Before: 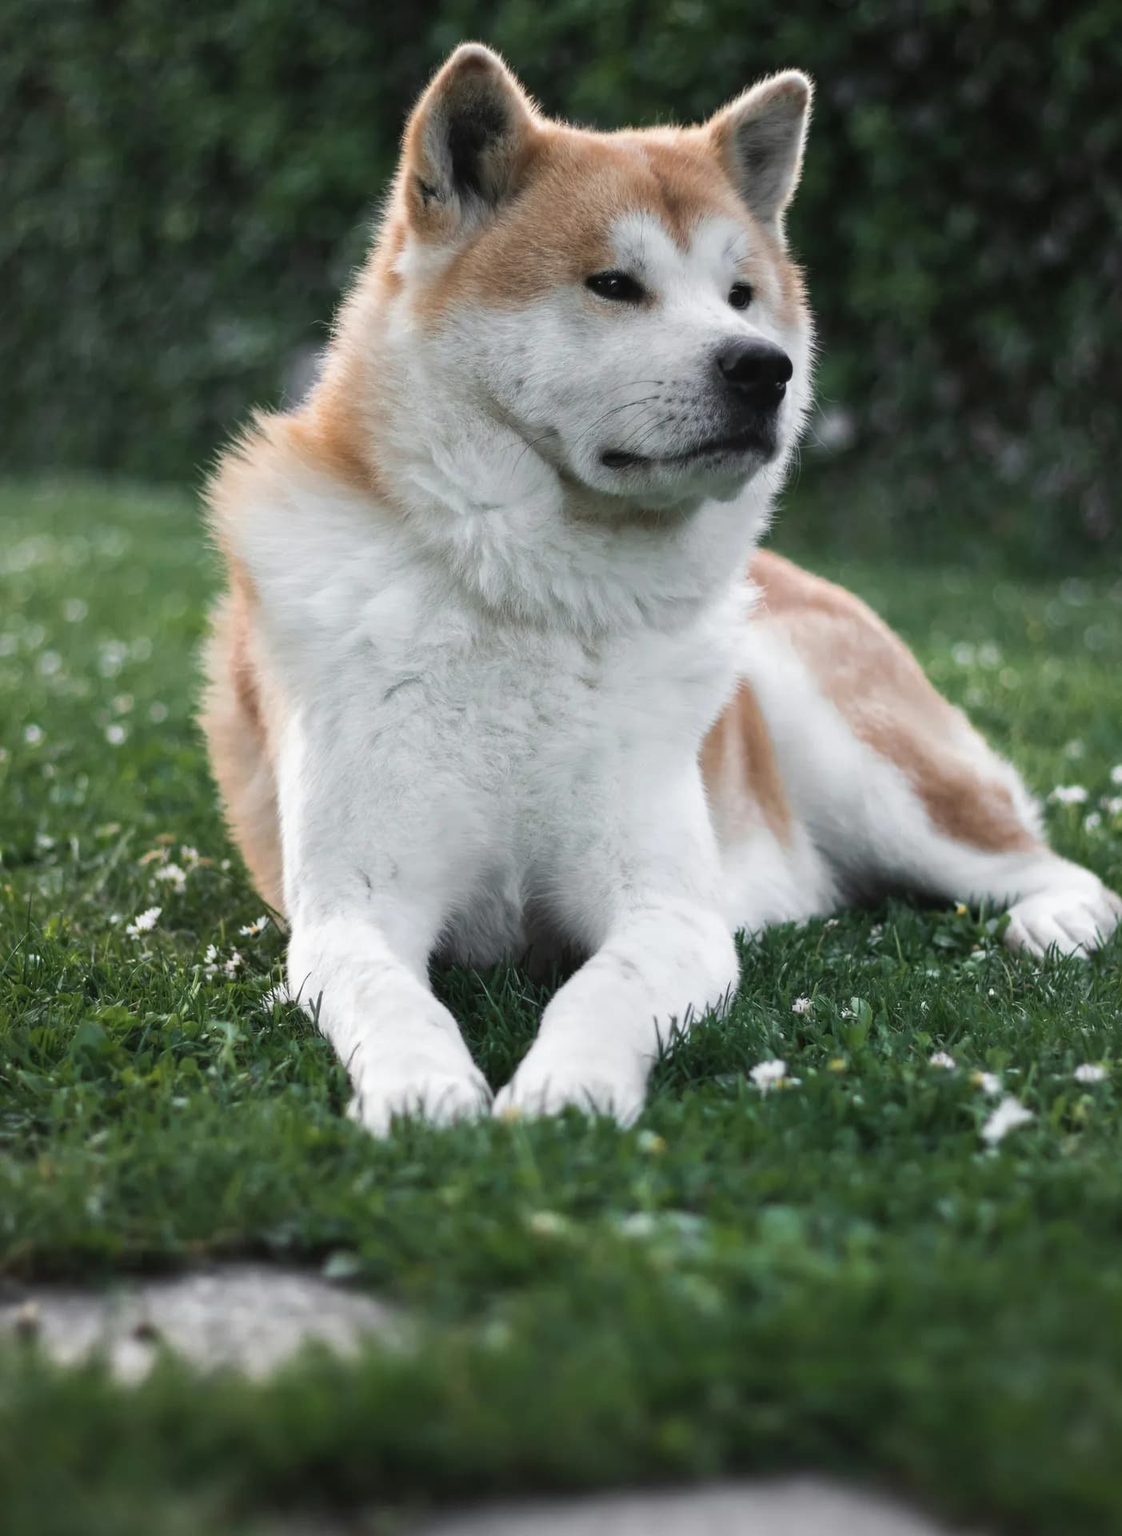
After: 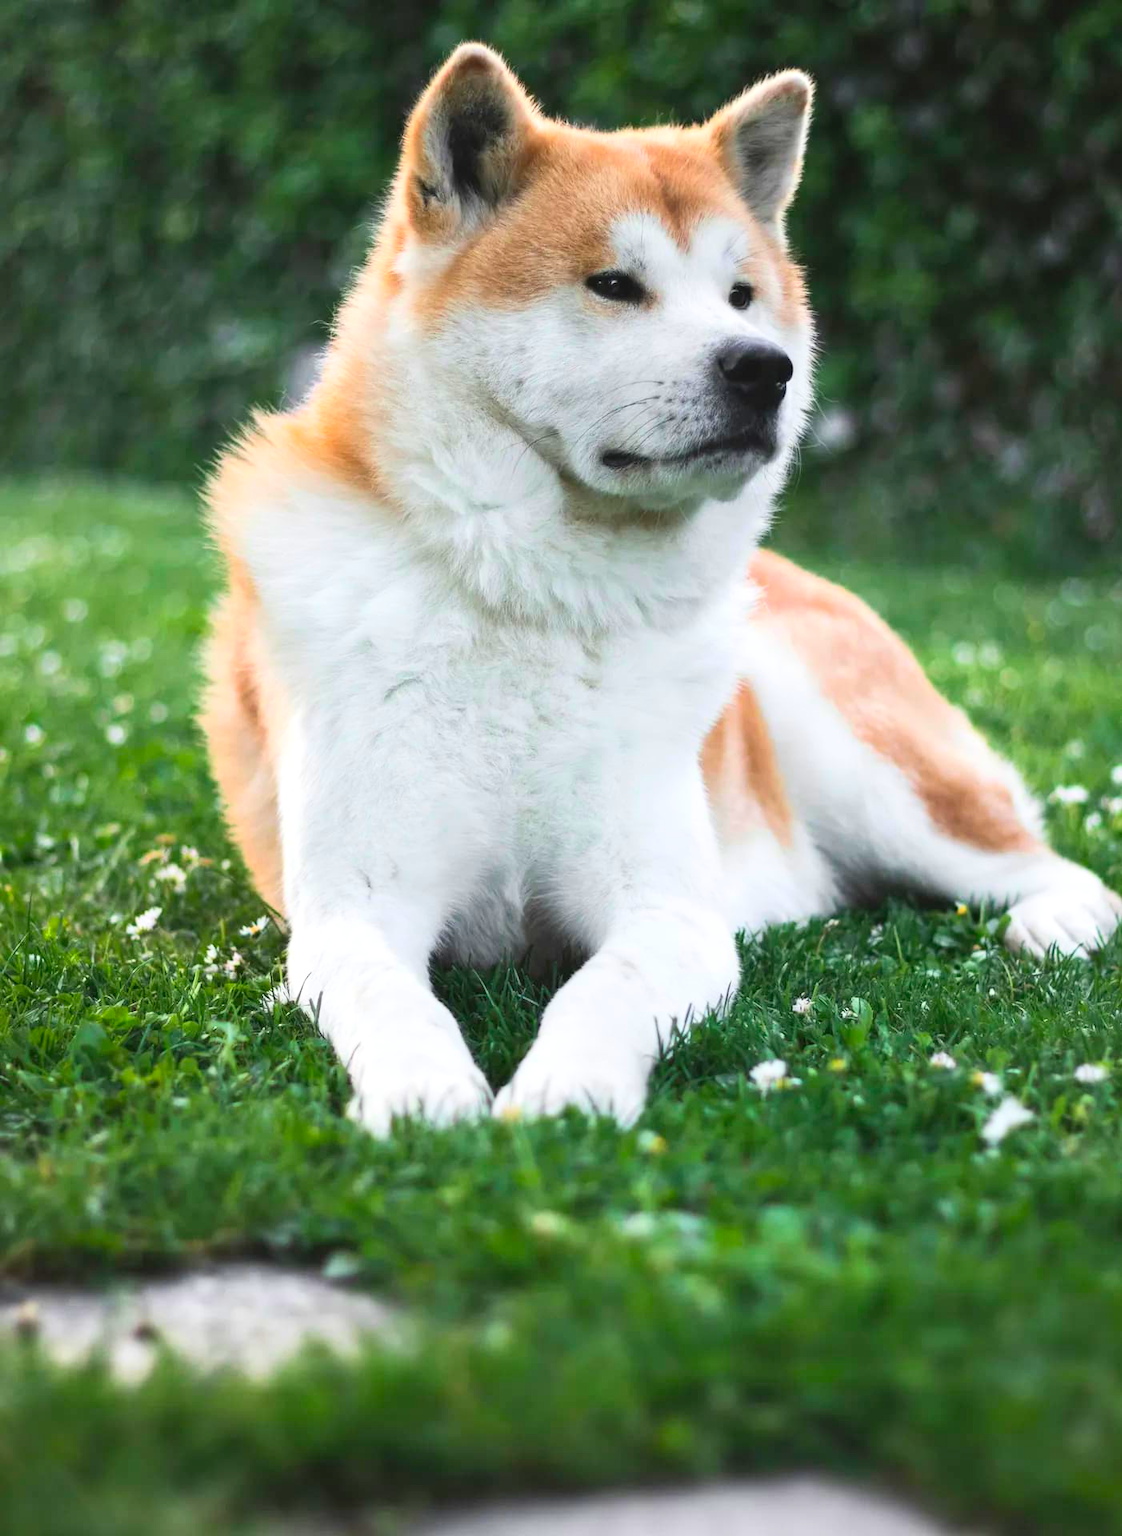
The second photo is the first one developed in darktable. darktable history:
contrast brightness saturation: contrast 0.2, brightness 0.2, saturation 0.8
exposure: exposure 0.191 EV, compensate highlight preservation false
